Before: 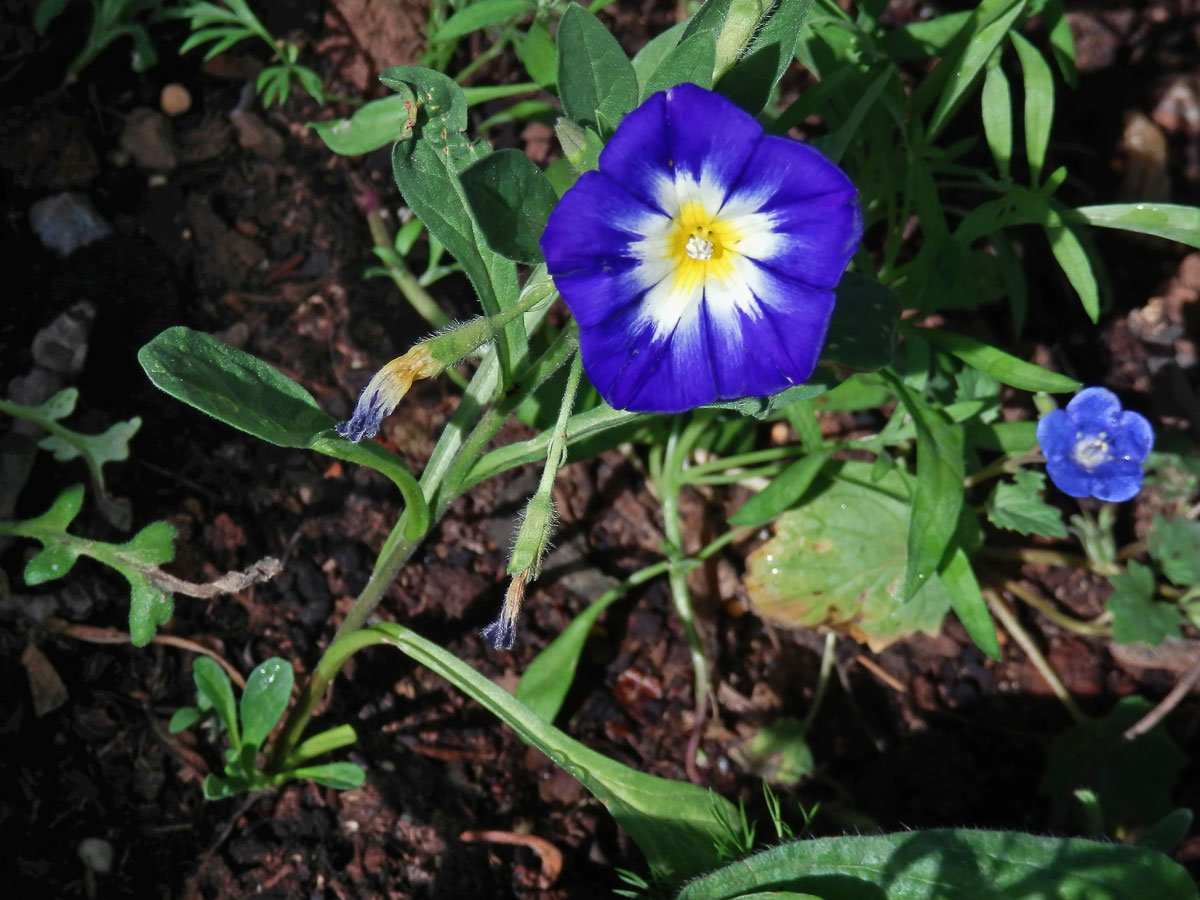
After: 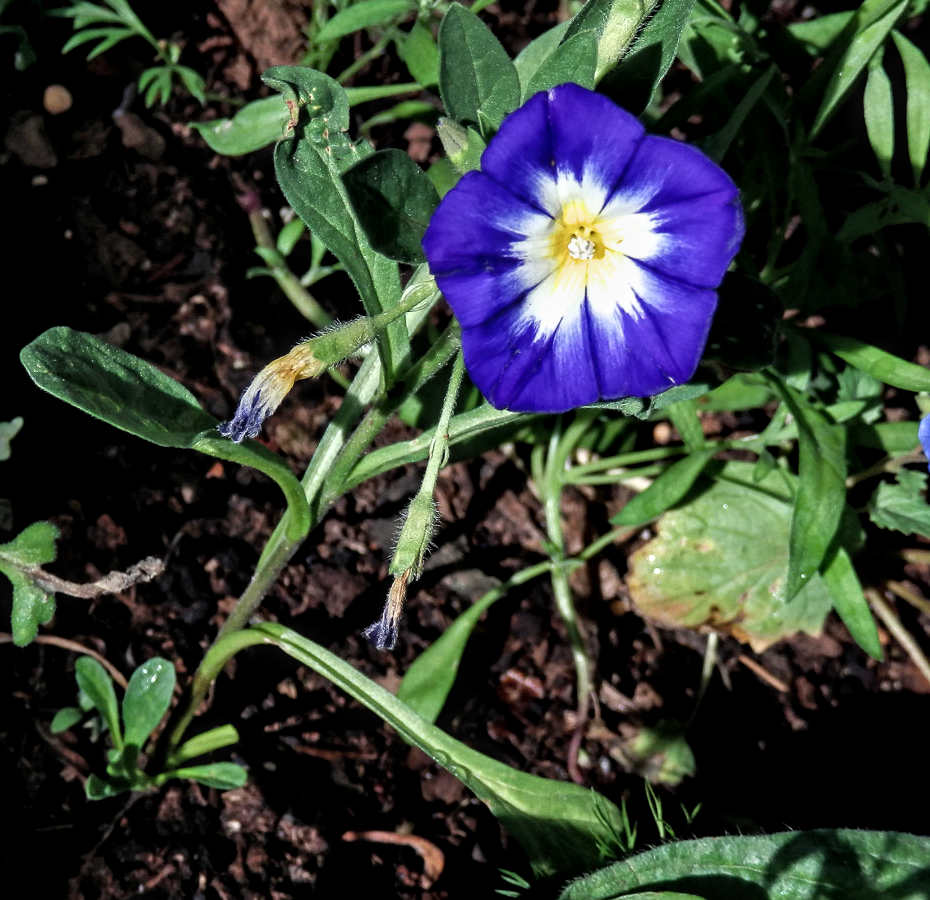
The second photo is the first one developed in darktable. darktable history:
crop: left 9.866%, right 12.617%
filmic rgb: black relative exposure -8.3 EV, white relative exposure 2.2 EV, threshold 3.01 EV, target white luminance 99.946%, hardness 7.2, latitude 75.74%, contrast 1.314, highlights saturation mix -1.74%, shadows ↔ highlights balance 30.71%, enable highlight reconstruction true
local contrast: detail 130%
